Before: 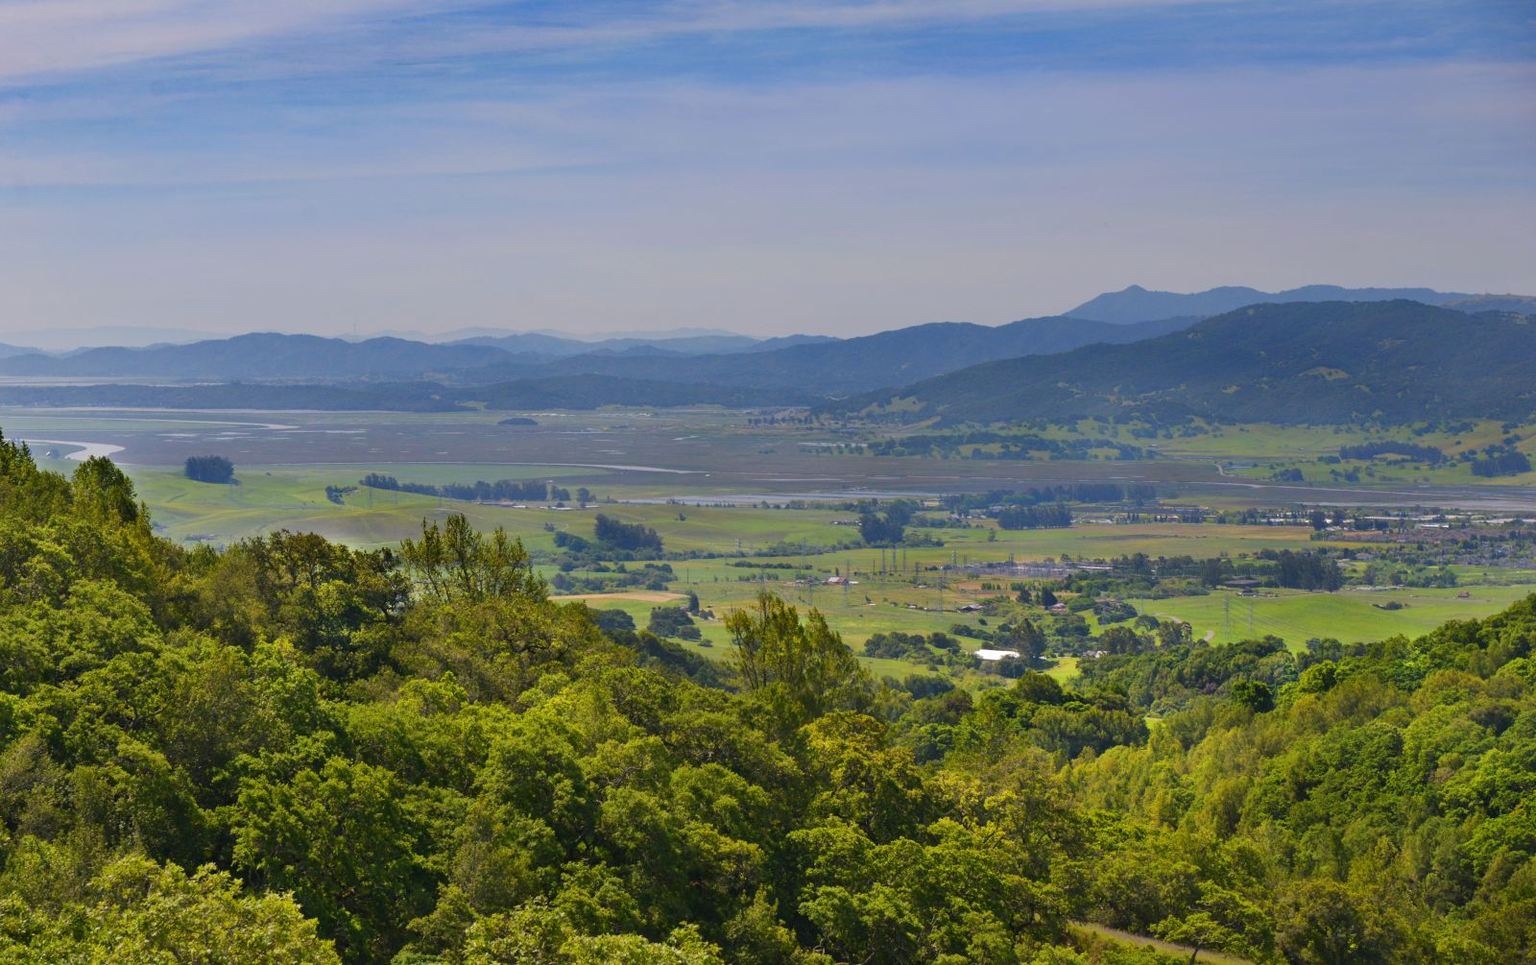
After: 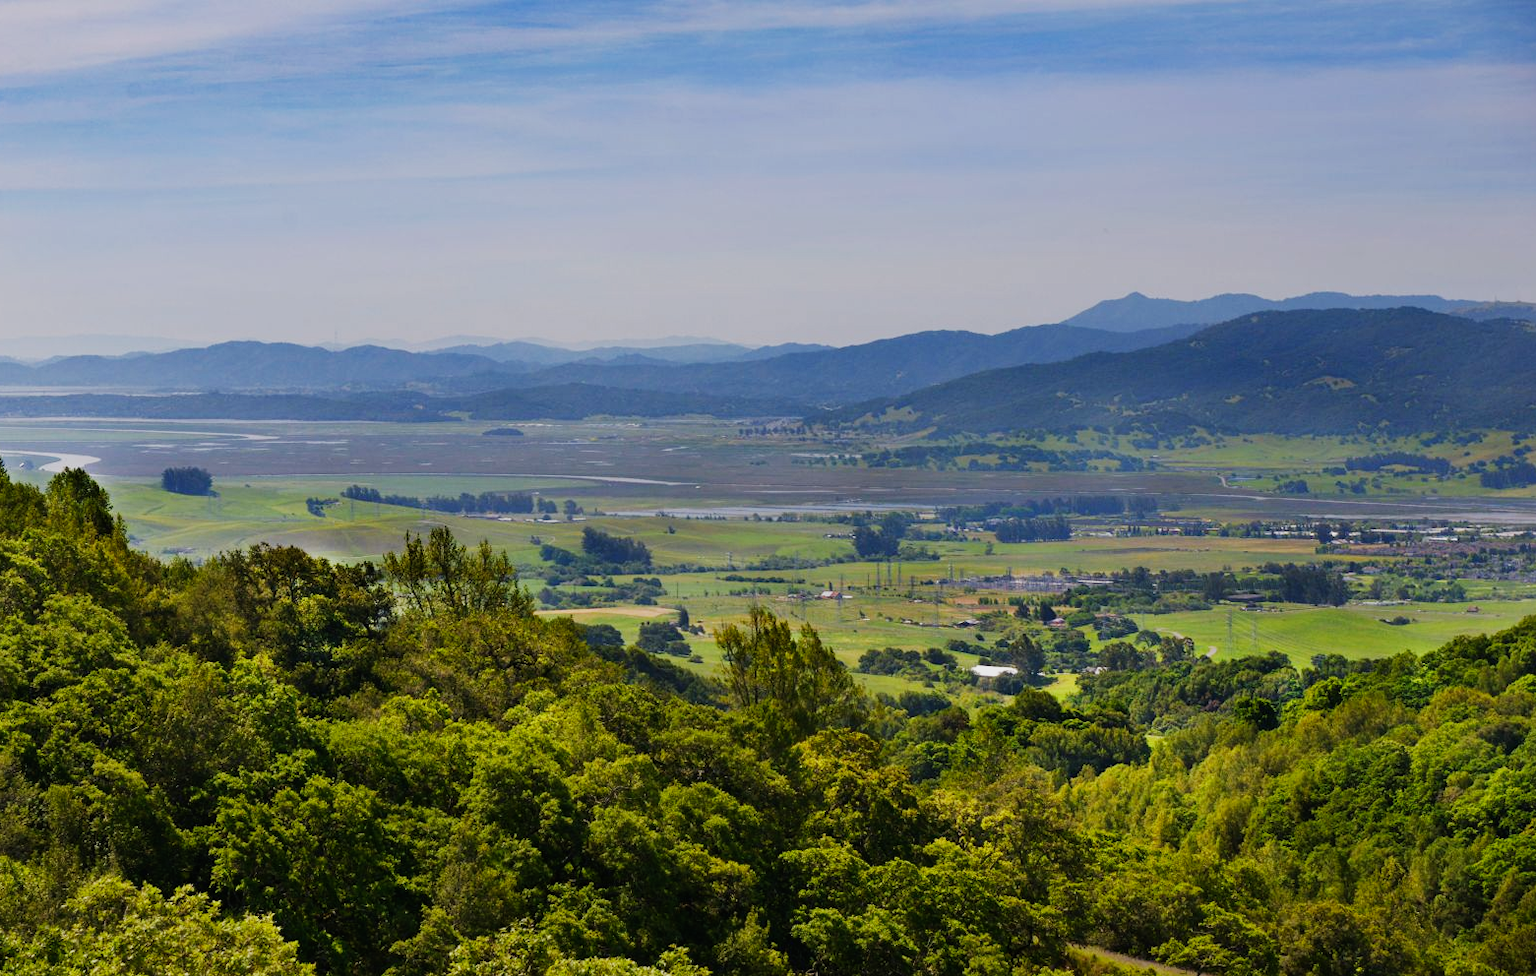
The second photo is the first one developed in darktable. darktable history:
sigmoid: contrast 1.7, skew 0.1, preserve hue 0%, red attenuation 0.1, red rotation 0.035, green attenuation 0.1, green rotation -0.017, blue attenuation 0.15, blue rotation -0.052, base primaries Rec2020
crop and rotate: left 1.774%, right 0.633%, bottom 1.28%
